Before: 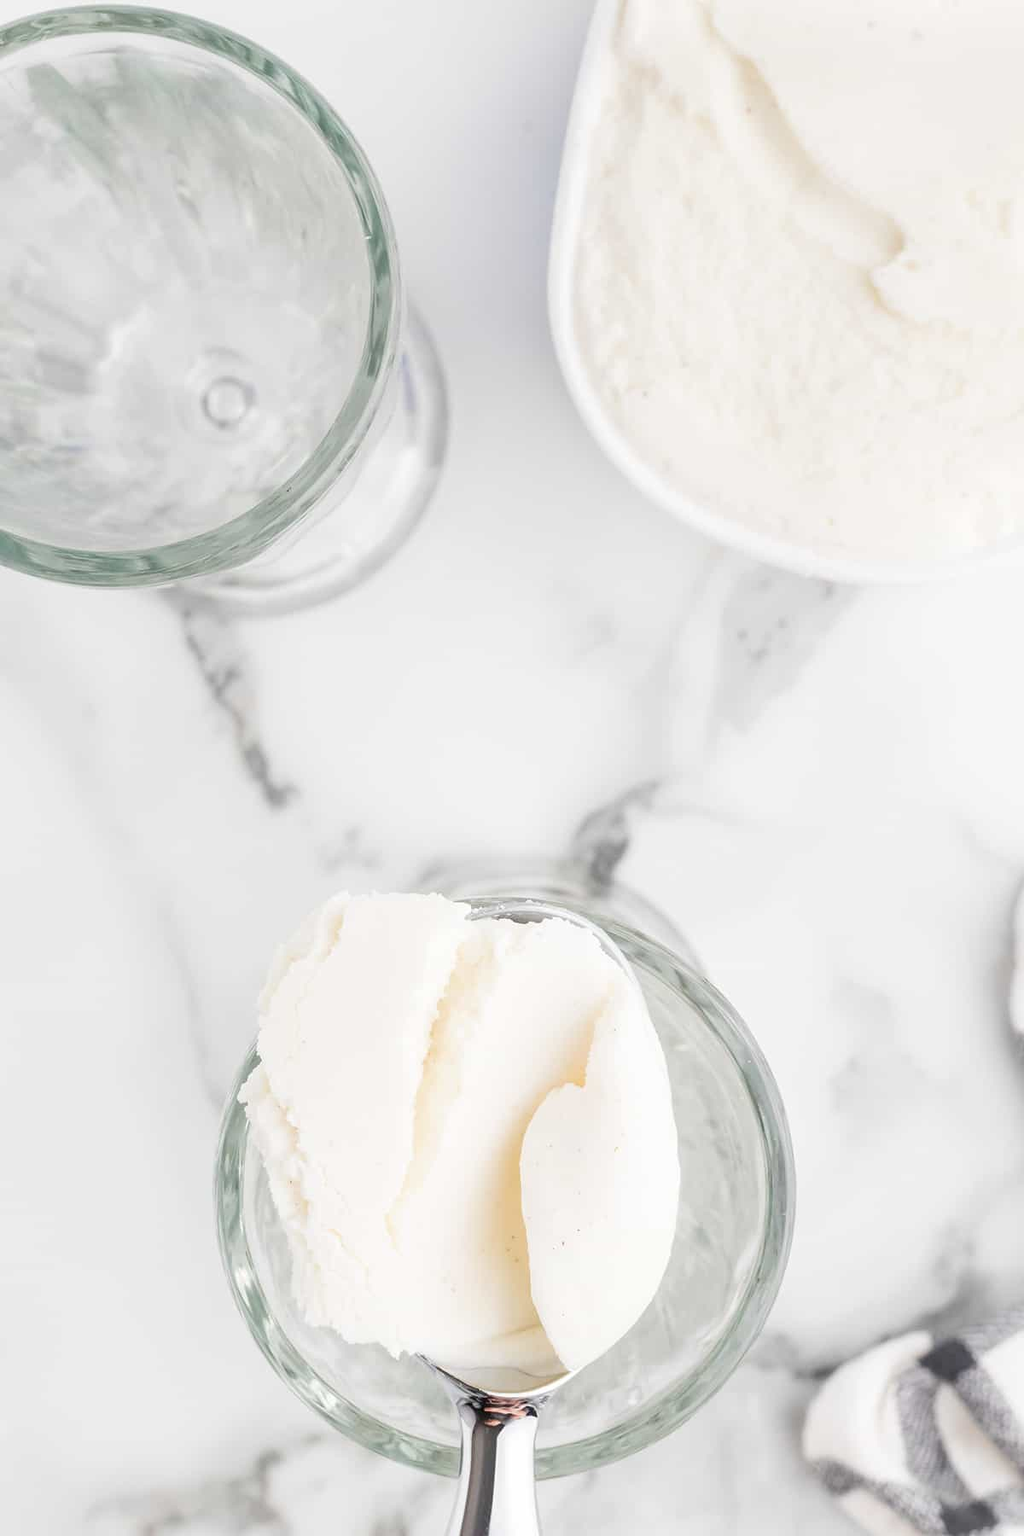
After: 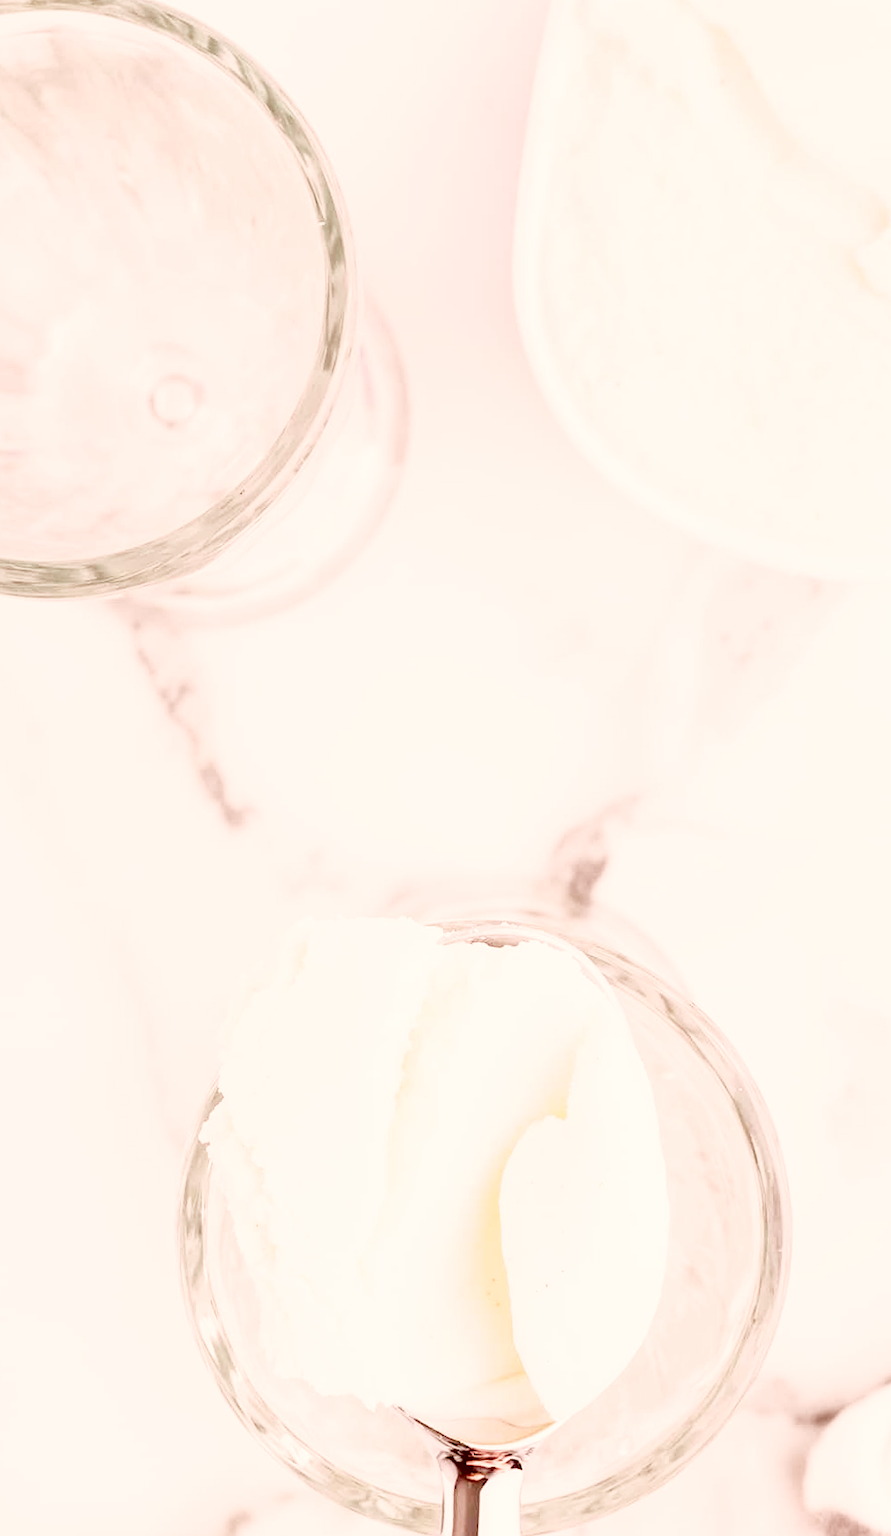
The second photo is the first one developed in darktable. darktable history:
base curve: curves: ch0 [(0, 0) (0.028, 0.03) (0.121, 0.232) (0.46, 0.748) (0.859, 0.968) (1, 1)], preserve colors none
crop and rotate: angle 1°, left 4.281%, top 0.642%, right 11.383%, bottom 2.486%
exposure: black level correction 0.009, exposure 0.119 EV, compensate highlight preservation false
color correction: highlights a* 9.03, highlights b* 8.71, shadows a* 40, shadows b* 40, saturation 0.8
